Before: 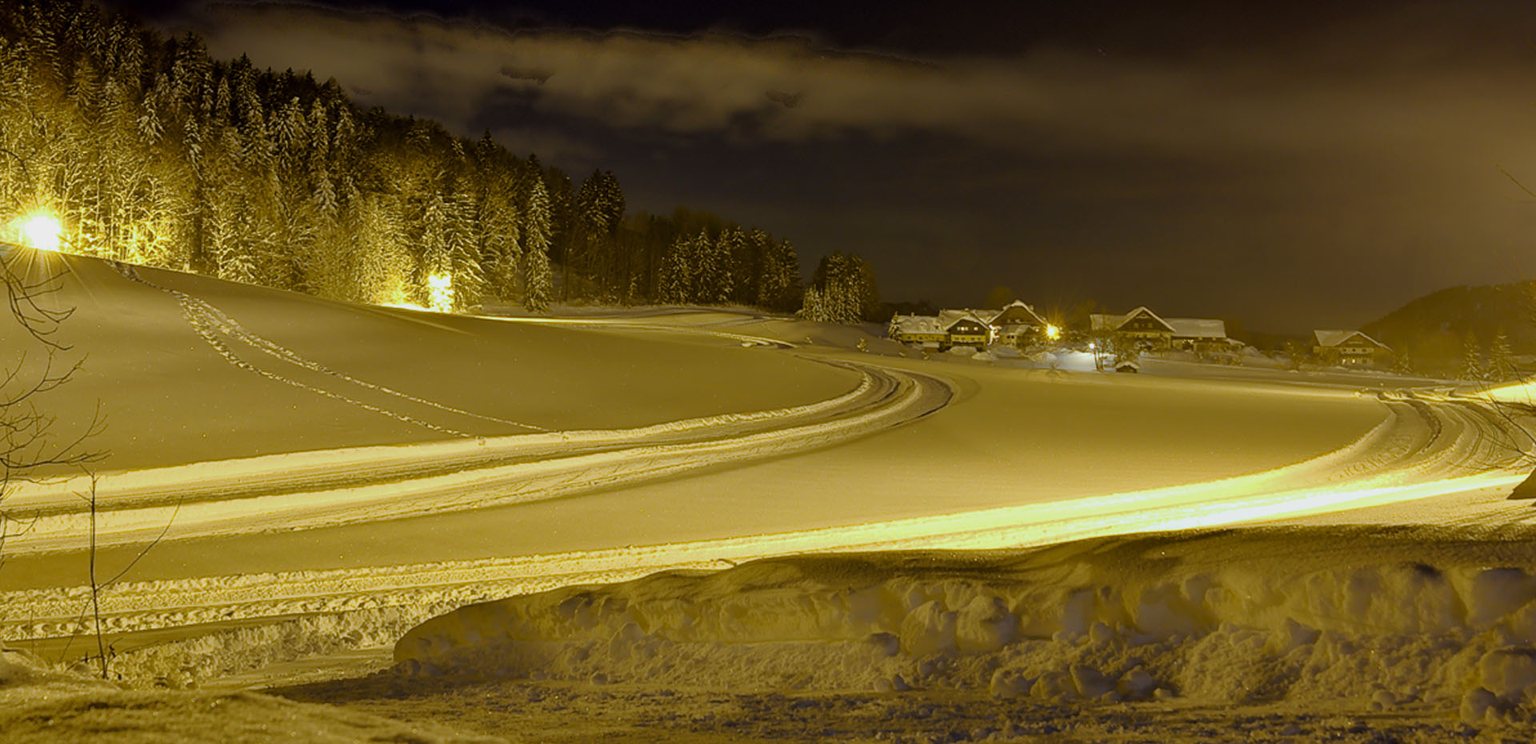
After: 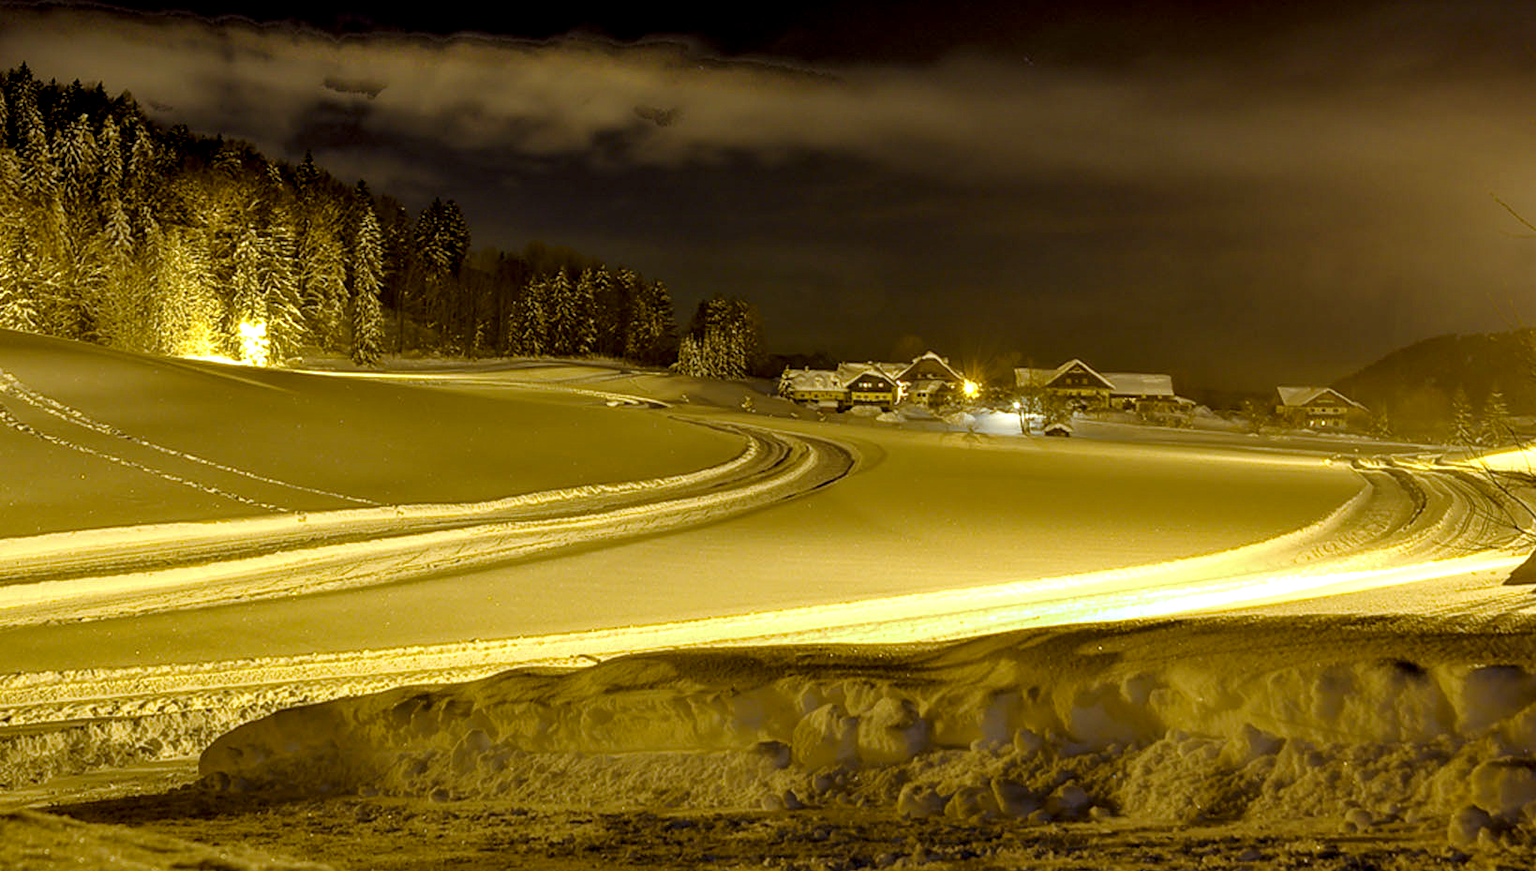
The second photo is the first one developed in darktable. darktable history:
local contrast: highlights 60%, shadows 60%, detail 160%
crop and rotate: left 14.584%
color zones: curves: ch0 [(0, 0.613) (0.01, 0.613) (0.245, 0.448) (0.498, 0.529) (0.642, 0.665) (0.879, 0.777) (0.99, 0.613)]; ch1 [(0, 0) (0.143, 0) (0.286, 0) (0.429, 0) (0.571, 0) (0.714, 0) (0.857, 0)], mix -121.96%
